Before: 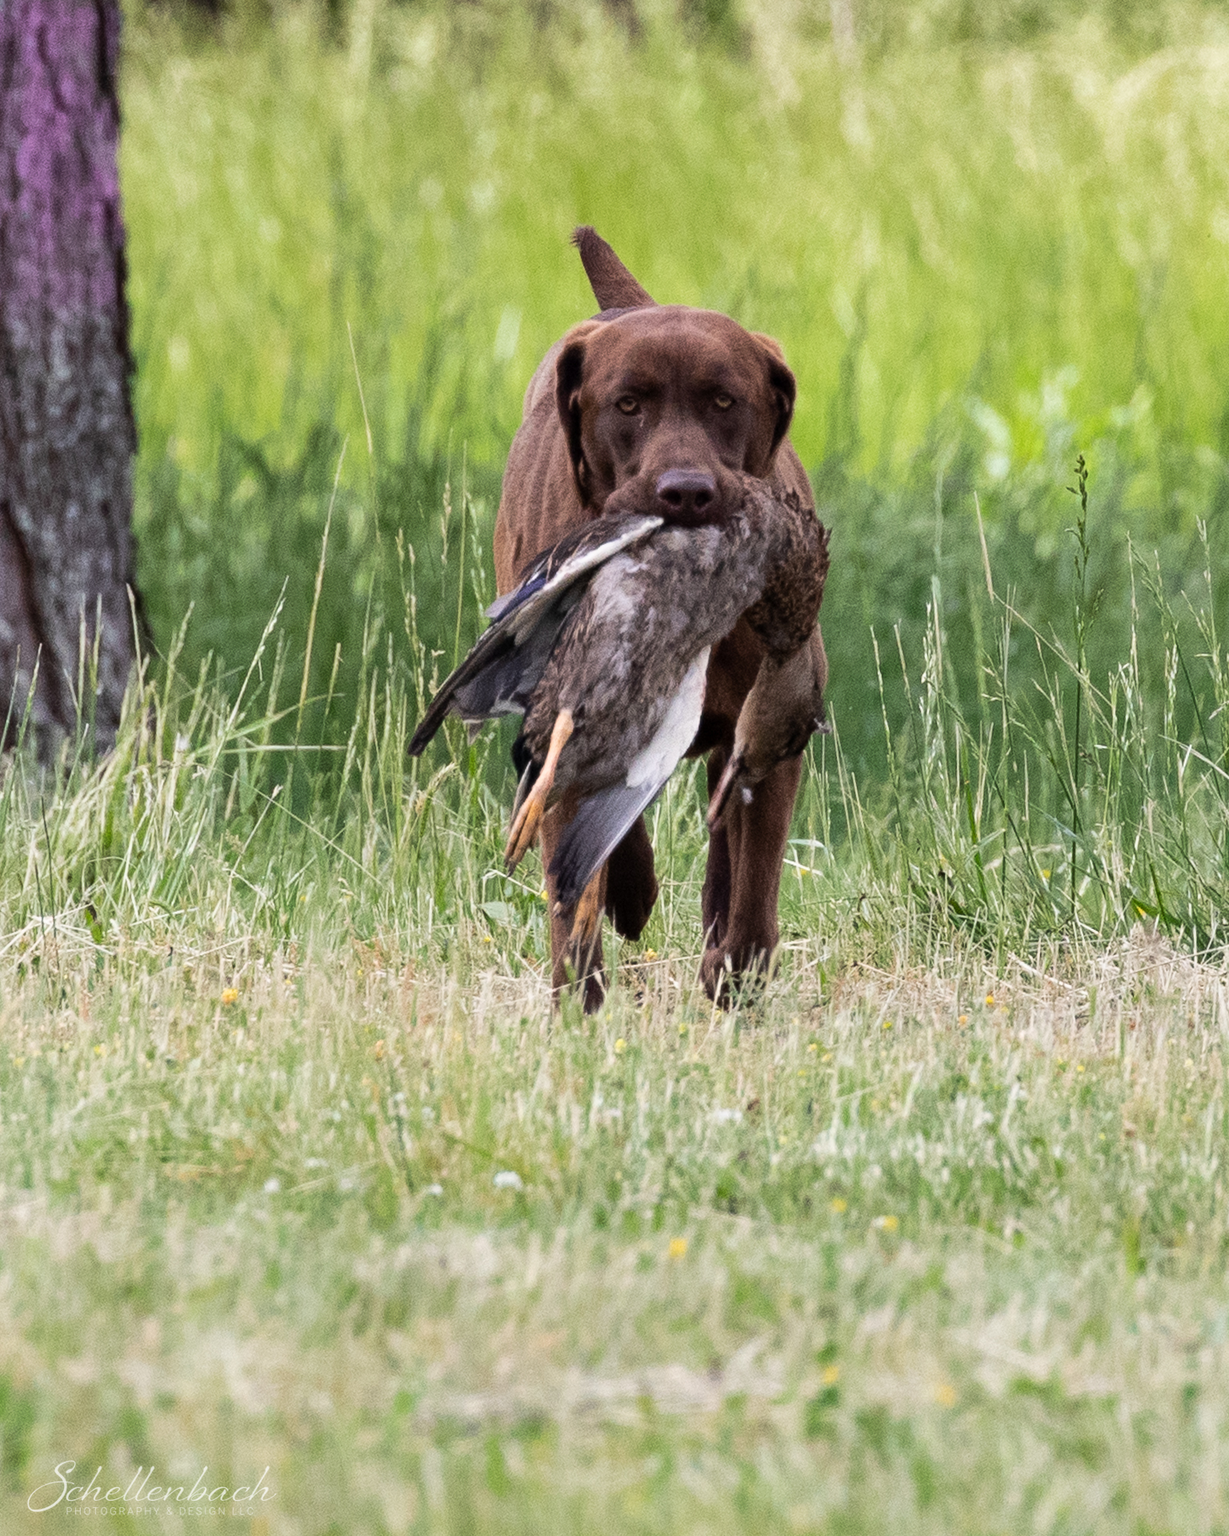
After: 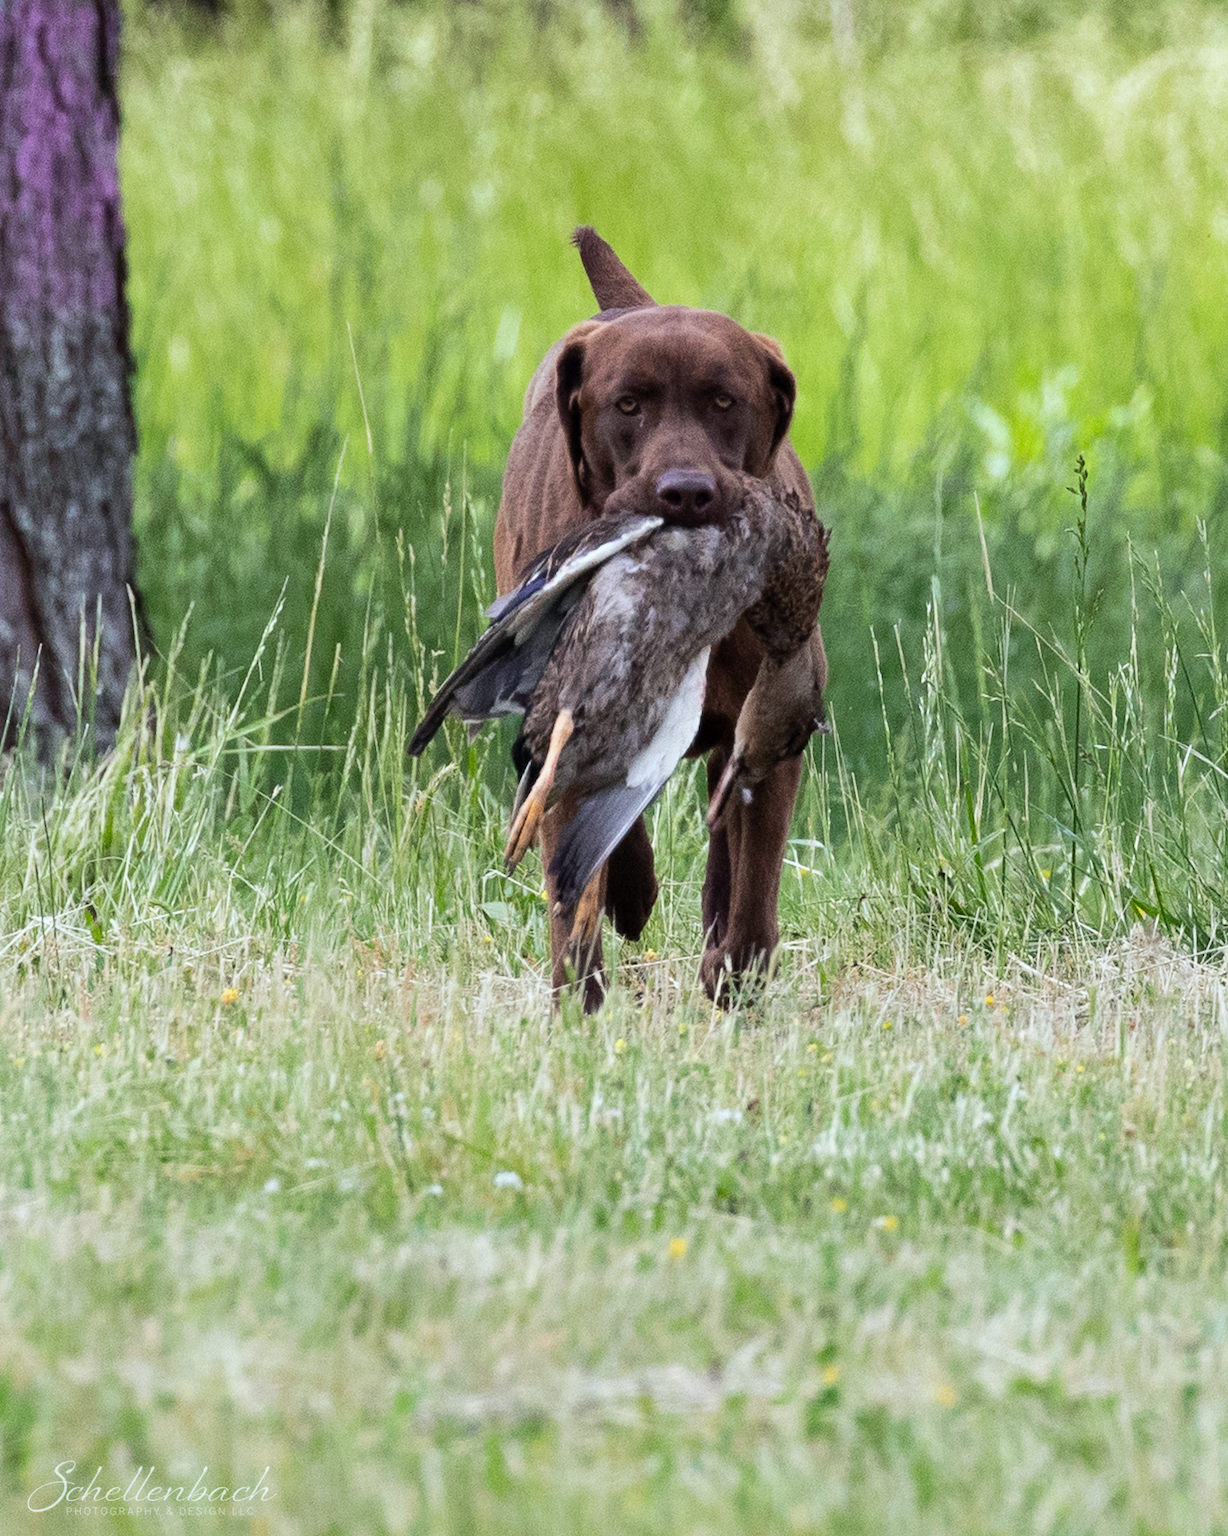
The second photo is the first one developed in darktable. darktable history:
color calibration: output R [1.003, 0.027, -0.041, 0], output G [-0.018, 1.043, -0.038, 0], output B [0.071, -0.086, 1.017, 0], illuminant Planckian (black body), adaptation linear Bradford (ICC v4), x 0.361, y 0.366, temperature 4508.25 K
